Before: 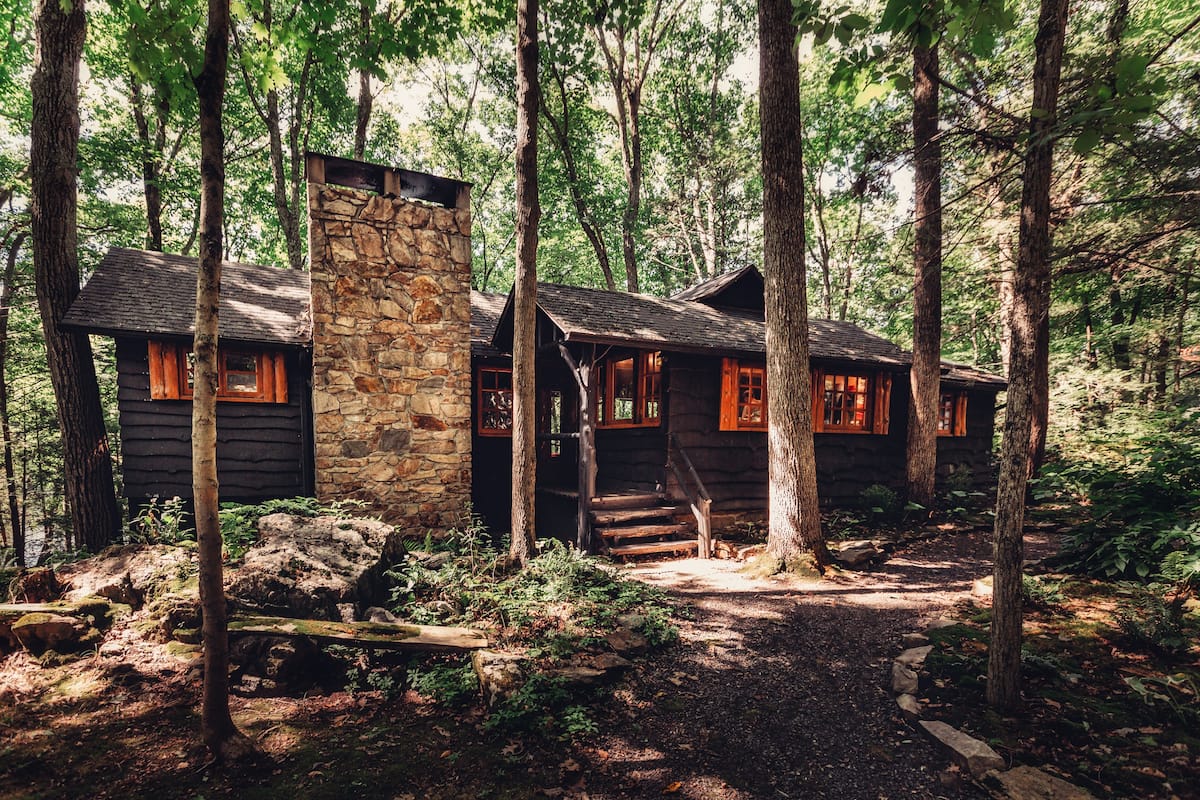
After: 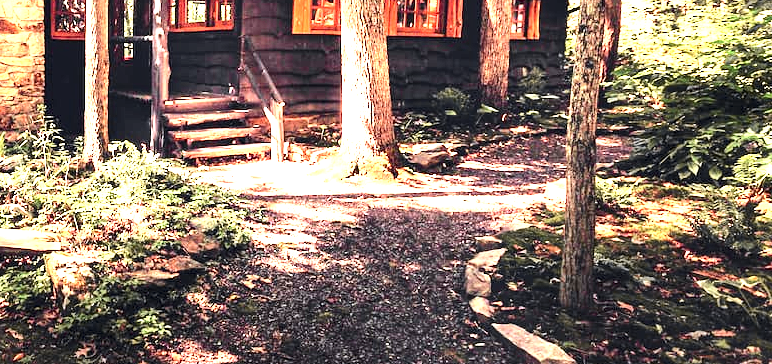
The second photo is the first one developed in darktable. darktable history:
base curve: curves: ch0 [(0, 0) (0.989, 0.992)], preserve colors none
exposure: black level correction 0, exposure 1.406 EV, compensate exposure bias true, compensate highlight preservation false
tone curve: curves: ch0 [(0, 0.017) (0.239, 0.277) (0.508, 0.593) (0.826, 0.855) (1, 0.945)]; ch1 [(0, 0) (0.401, 0.42) (0.442, 0.47) (0.492, 0.498) (0.511, 0.504) (0.555, 0.586) (0.681, 0.739) (1, 1)]; ch2 [(0, 0) (0.411, 0.433) (0.5, 0.504) (0.545, 0.574) (1, 1)], color space Lab, independent channels
crop and rotate: left 35.585%, top 49.693%, bottom 4.801%
tone equalizer: -8 EV -0.715 EV, -7 EV -0.699 EV, -6 EV -0.583 EV, -5 EV -0.414 EV, -3 EV 0.392 EV, -2 EV 0.6 EV, -1 EV 0.692 EV, +0 EV 0.761 EV, smoothing diameter 24.87%, edges refinement/feathering 7.51, preserve details guided filter
shadows and highlights: shadows 25.99, highlights -24.19
local contrast: highlights 174%, shadows 149%, detail 140%, midtone range 0.258
